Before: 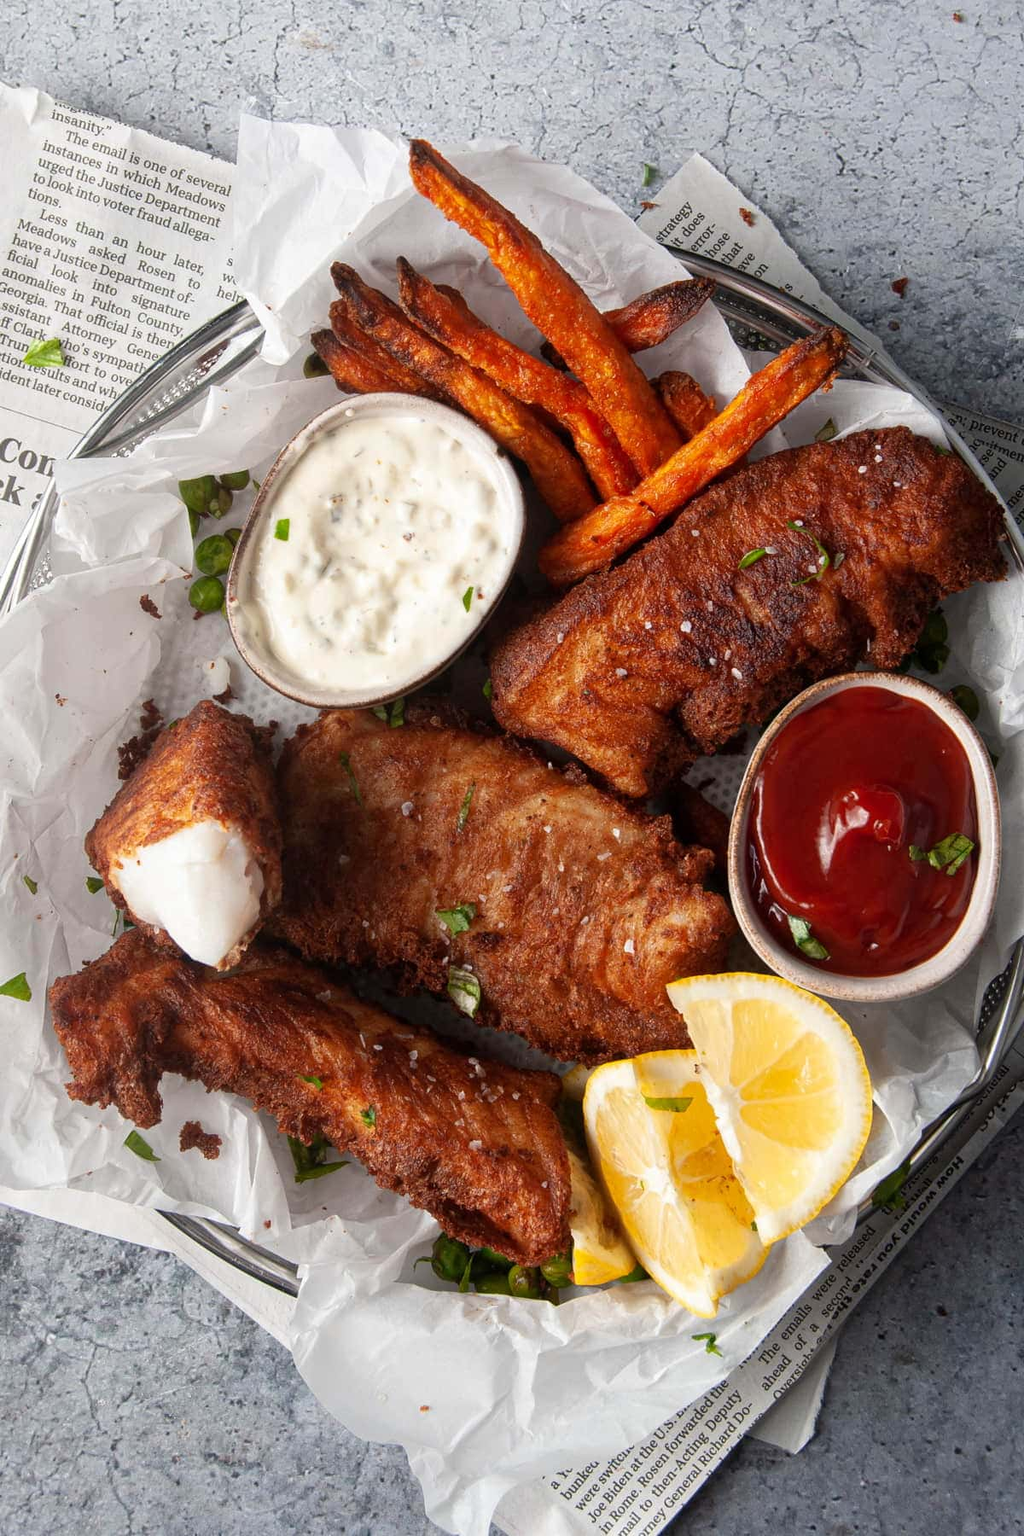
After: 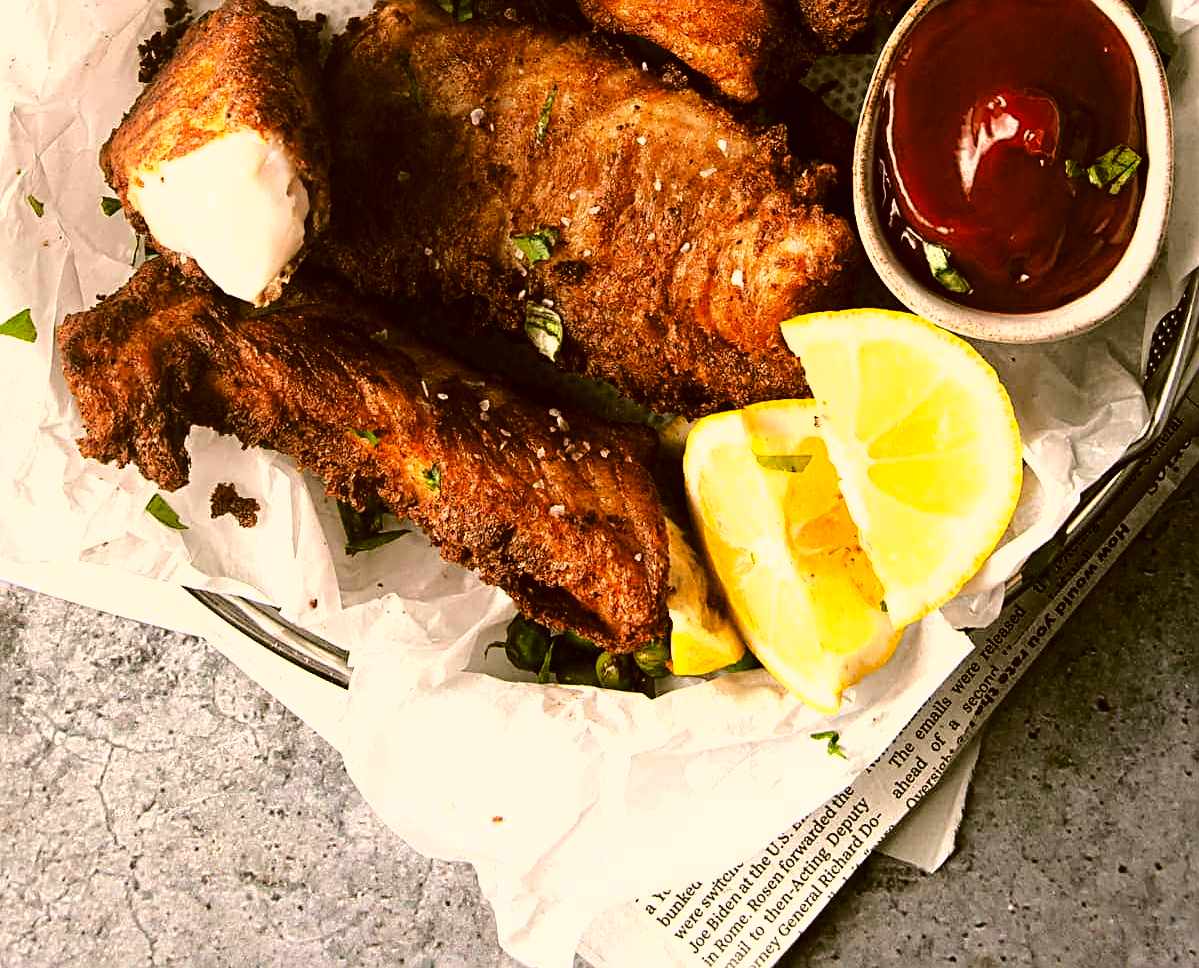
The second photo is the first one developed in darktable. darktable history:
crop and rotate: top 46.19%, right 0.002%
tone curve: curves: ch0 [(0, 0) (0.181, 0.087) (0.498, 0.485) (0.78, 0.742) (0.993, 0.954)]; ch1 [(0, 0) (0.311, 0.149) (0.395, 0.349) (0.488, 0.477) (0.612, 0.641) (1, 1)]; ch2 [(0, 0) (0.5, 0.5) (0.638, 0.667) (1, 1)], color space Lab, linked channels, preserve colors none
color correction: highlights a* 8.99, highlights b* 15.44, shadows a* -0.603, shadows b* 25.95
exposure: black level correction 0.001, exposure 0.499 EV, compensate highlight preservation false
sharpen: radius 2.787
tone equalizer: -8 EV -0.428 EV, -7 EV -0.417 EV, -6 EV -0.312 EV, -5 EV -0.23 EV, -3 EV 0.226 EV, -2 EV 0.346 EV, -1 EV 0.371 EV, +0 EV 0.408 EV, edges refinement/feathering 500, mask exposure compensation -1.57 EV, preserve details guided filter
shadows and highlights: shadows 13.02, white point adjustment 1.34, highlights -1.56, soften with gaussian
